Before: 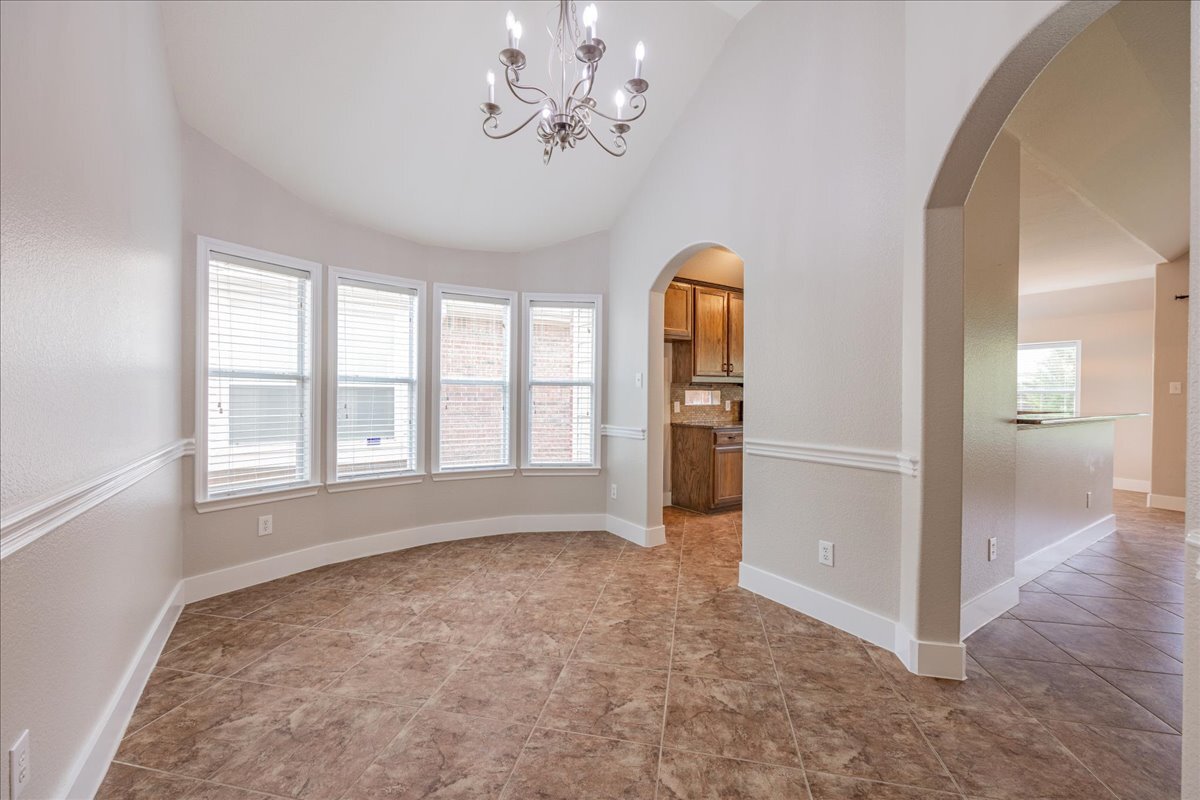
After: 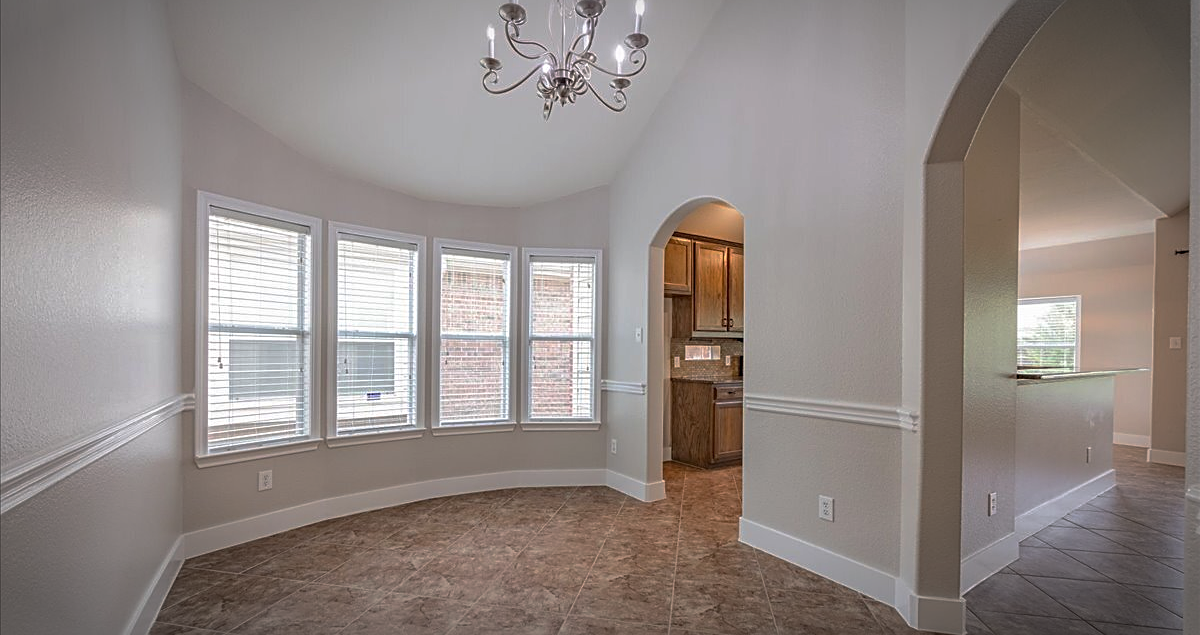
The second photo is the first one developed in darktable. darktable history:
crop and rotate: top 5.667%, bottom 14.937%
vignetting: automatic ratio true
base curve: curves: ch0 [(0, 0) (0.595, 0.418) (1, 1)], preserve colors none
sharpen: on, module defaults
